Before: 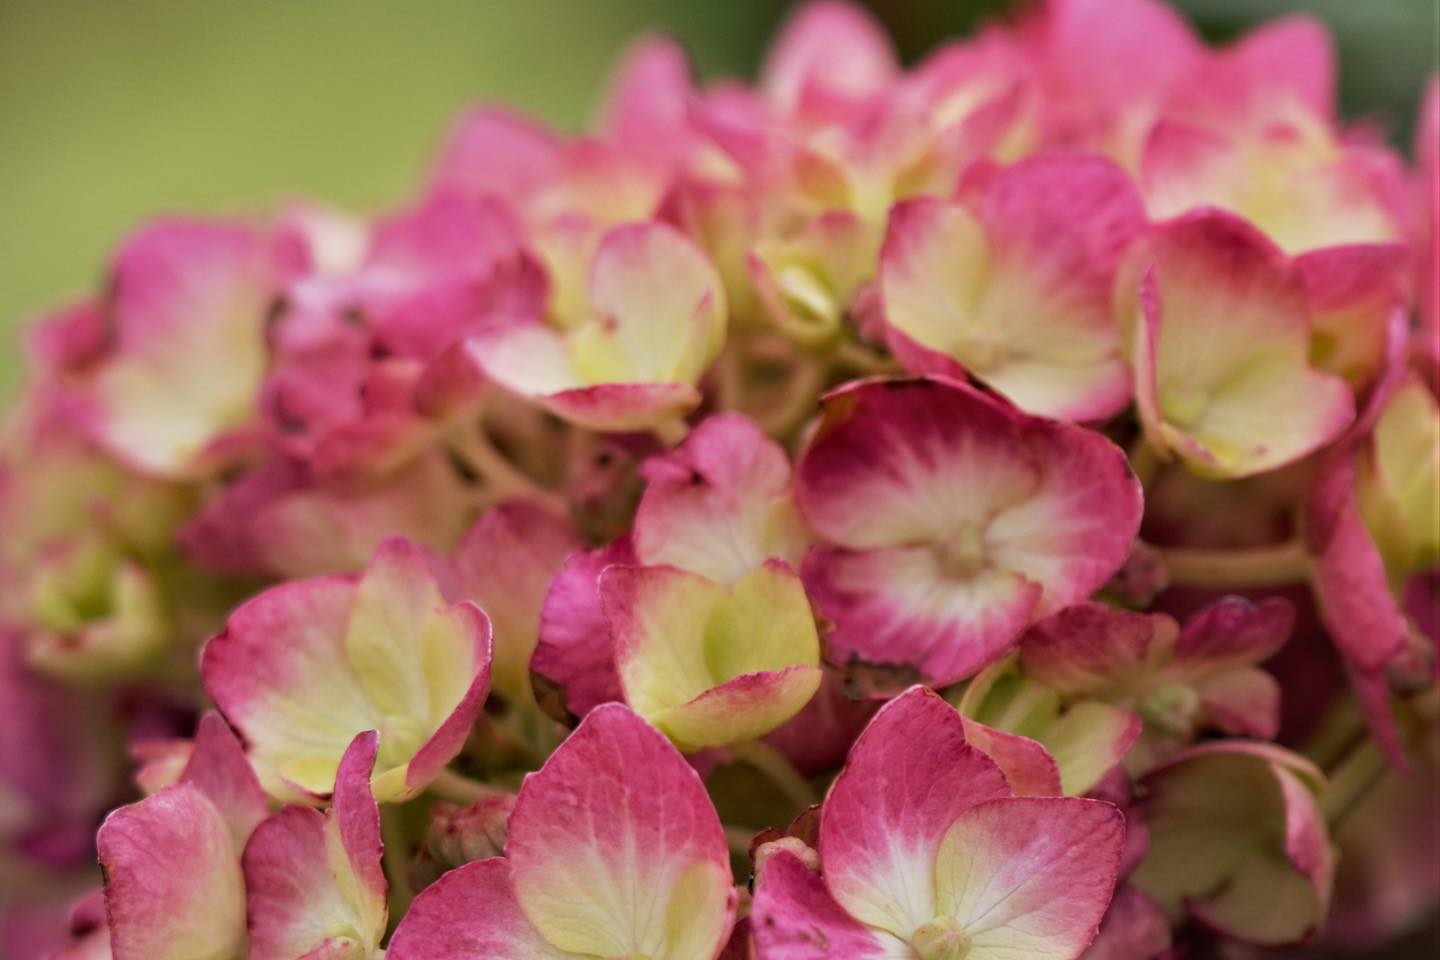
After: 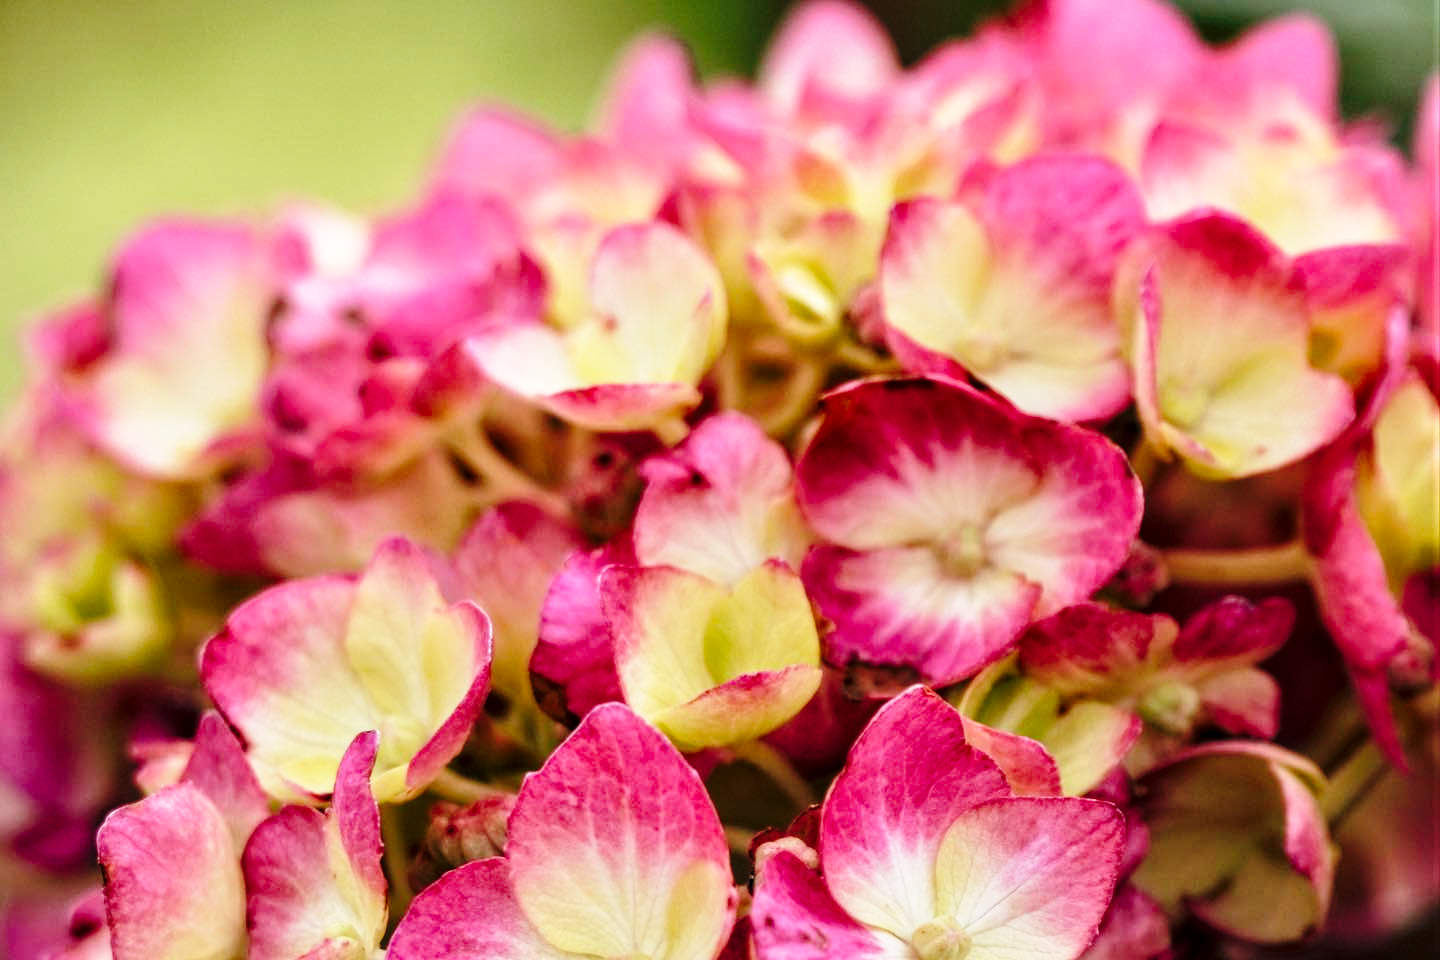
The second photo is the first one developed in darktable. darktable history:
base curve: curves: ch0 [(0, 0) (0.04, 0.03) (0.133, 0.232) (0.448, 0.748) (0.843, 0.968) (1, 1)], preserve colors none
local contrast: on, module defaults
